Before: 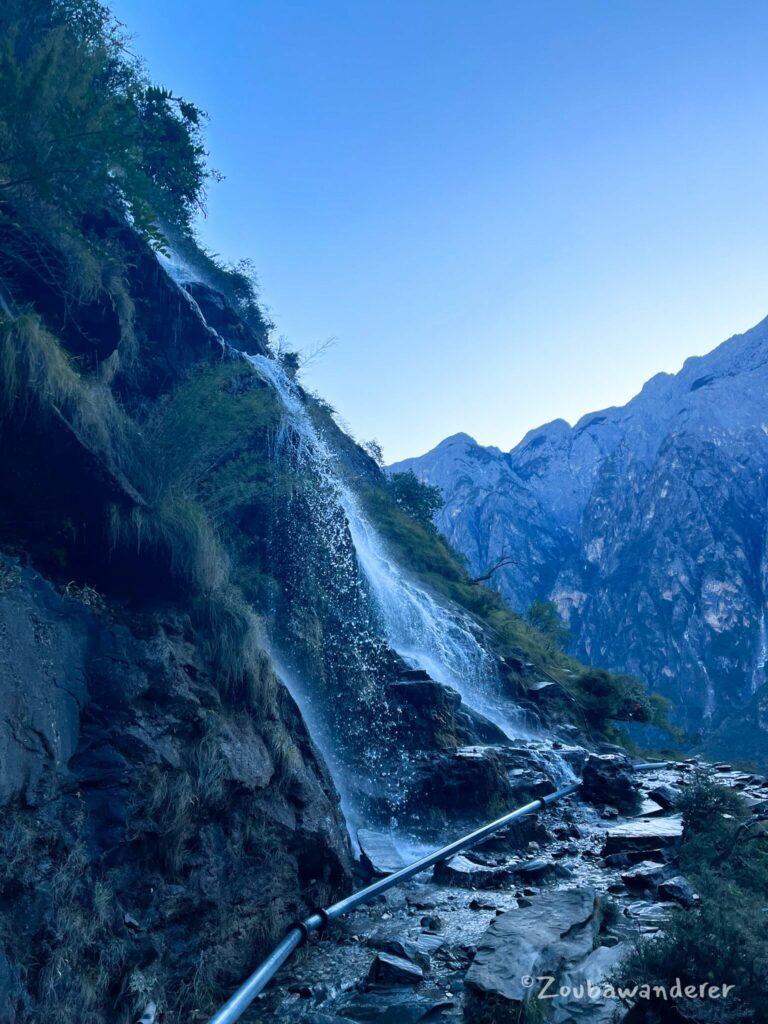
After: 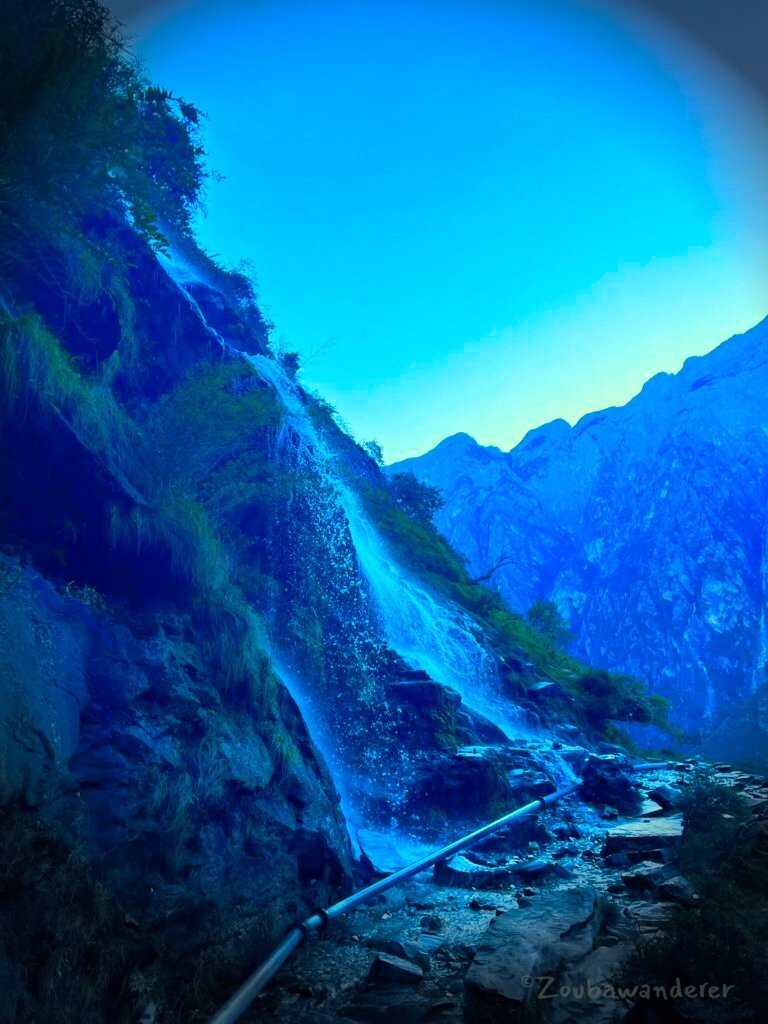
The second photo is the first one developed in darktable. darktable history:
vignetting: fall-off start 76.42%, fall-off radius 27.36%, brightness -0.872, center (0.037, -0.09), width/height ratio 0.971
contrast brightness saturation: brightness -0.02, saturation 0.35
color correction: highlights a* -10.77, highlights b* 9.8, saturation 1.72
